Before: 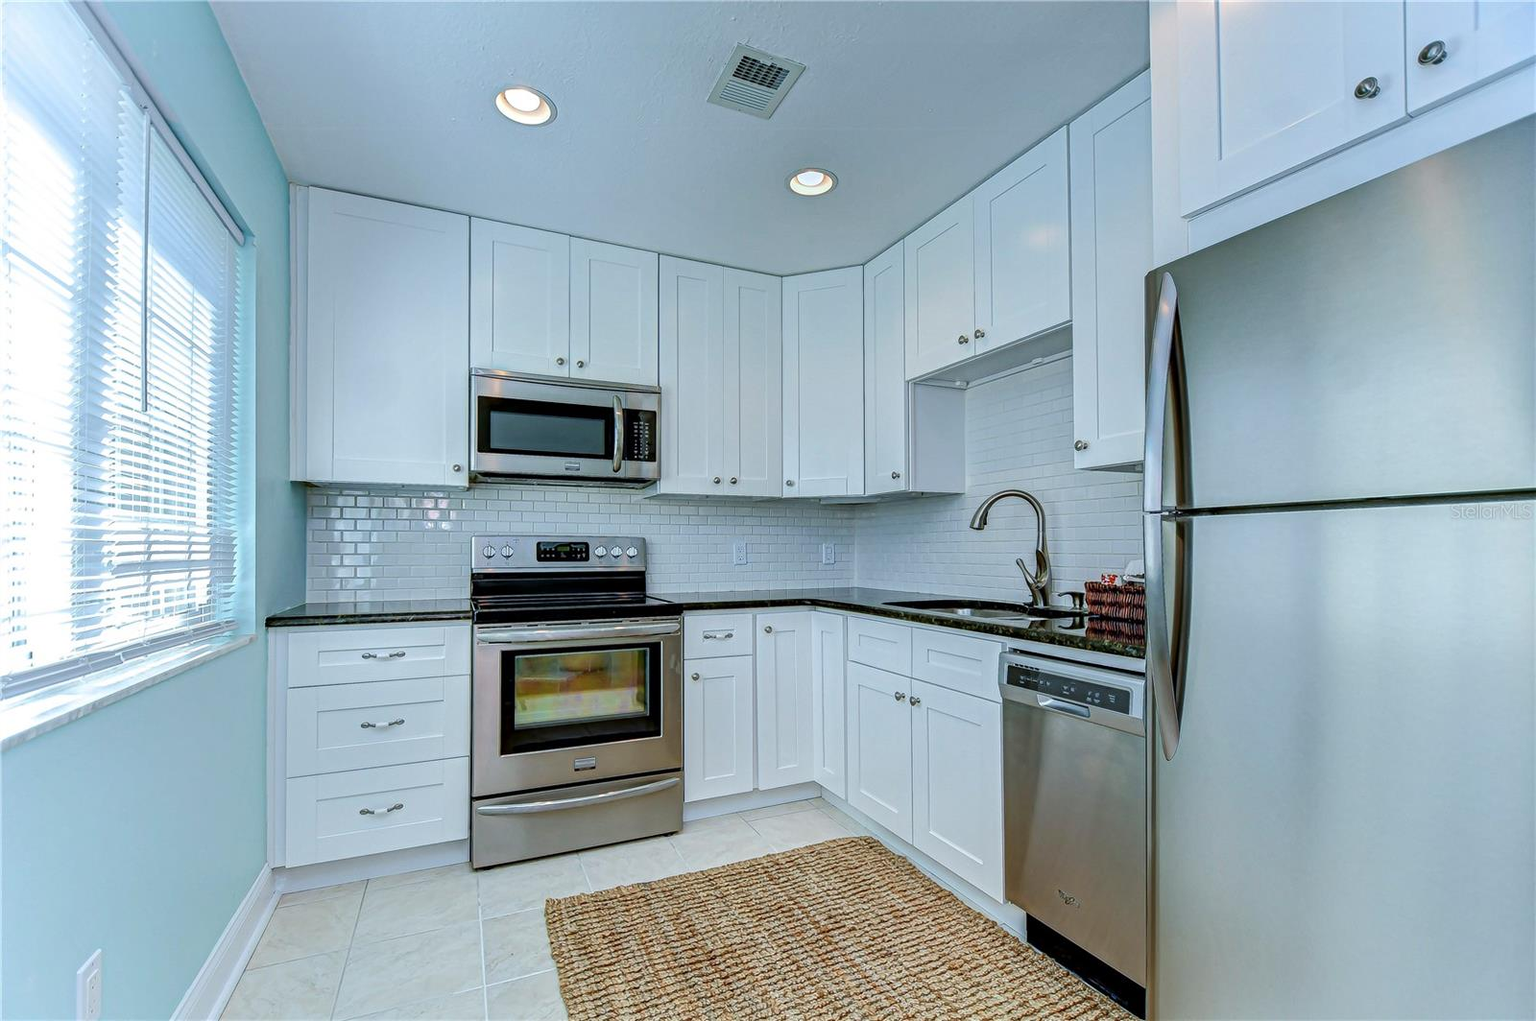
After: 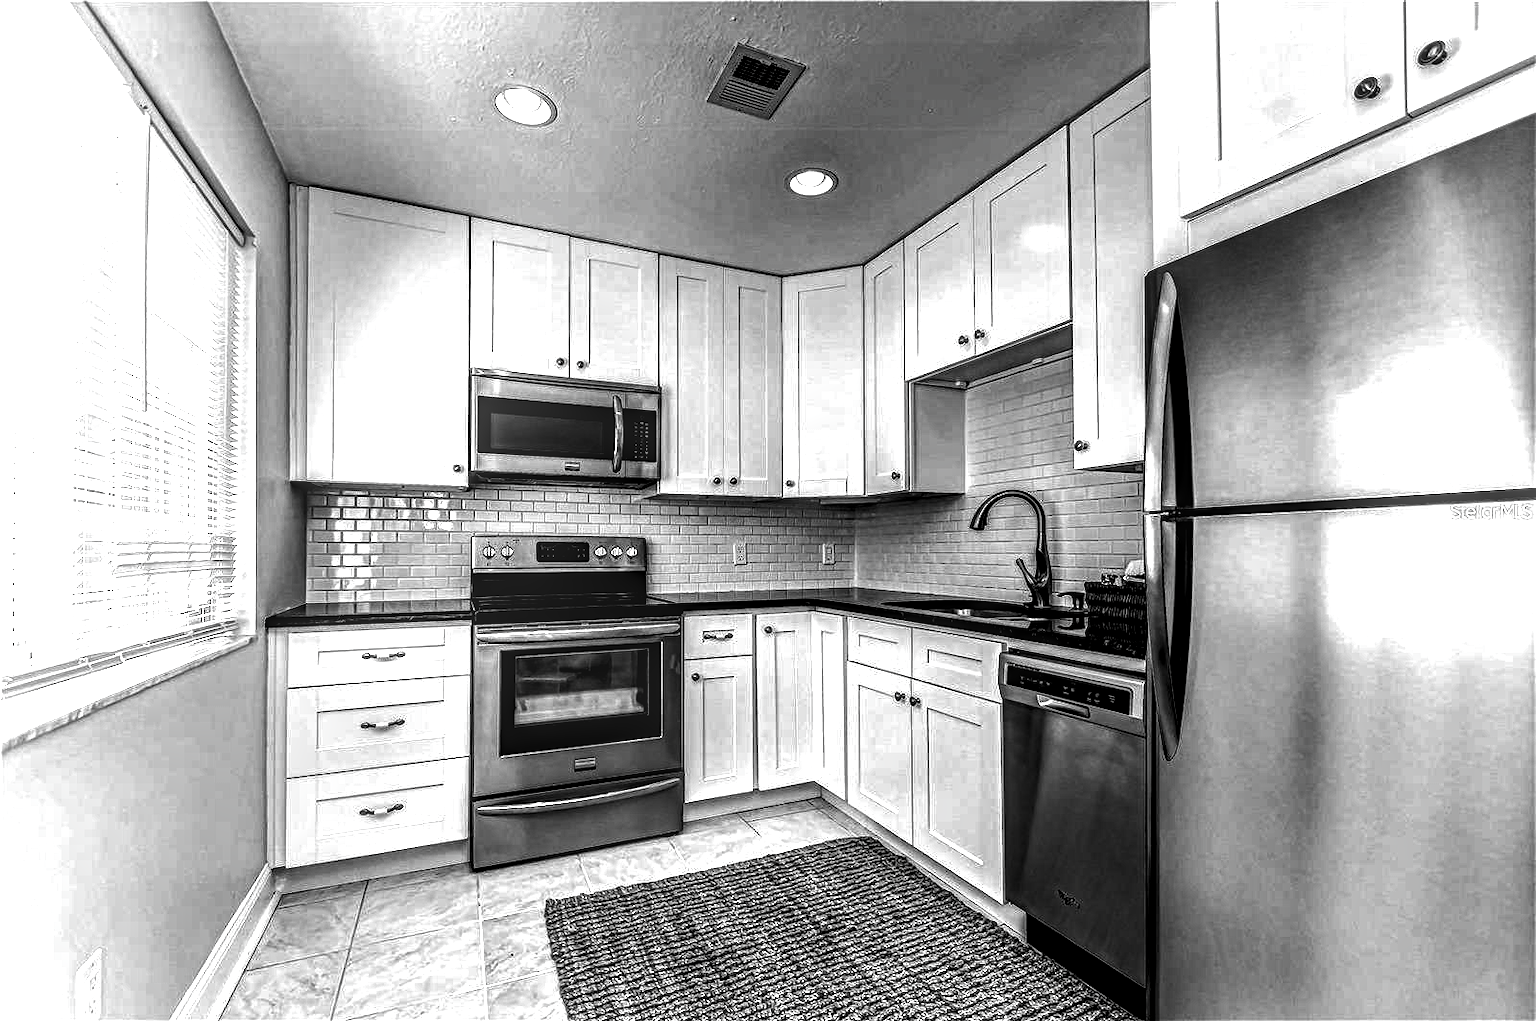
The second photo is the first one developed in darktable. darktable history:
contrast brightness saturation: contrast 0.023, brightness -0.991, saturation -0.992
local contrast: highlights 5%, shadows 1%, detail 182%
levels: mode automatic, black 3.8%, levels [0, 0.435, 0.917]
exposure: black level correction 0.001, exposure 0.499 EV, compensate exposure bias true, compensate highlight preservation false
